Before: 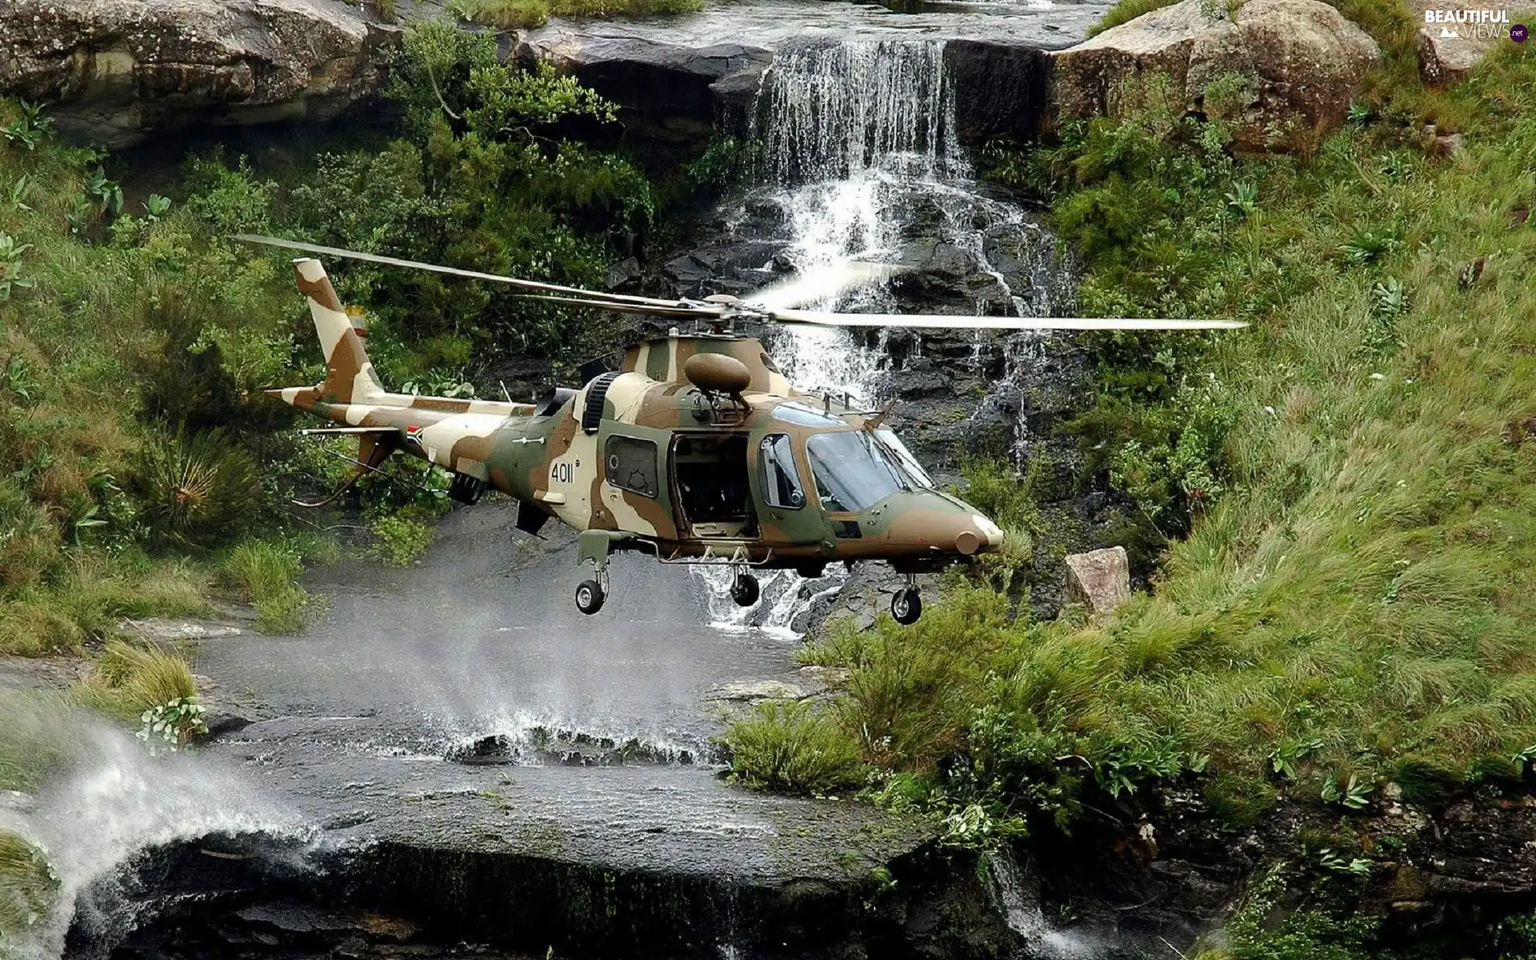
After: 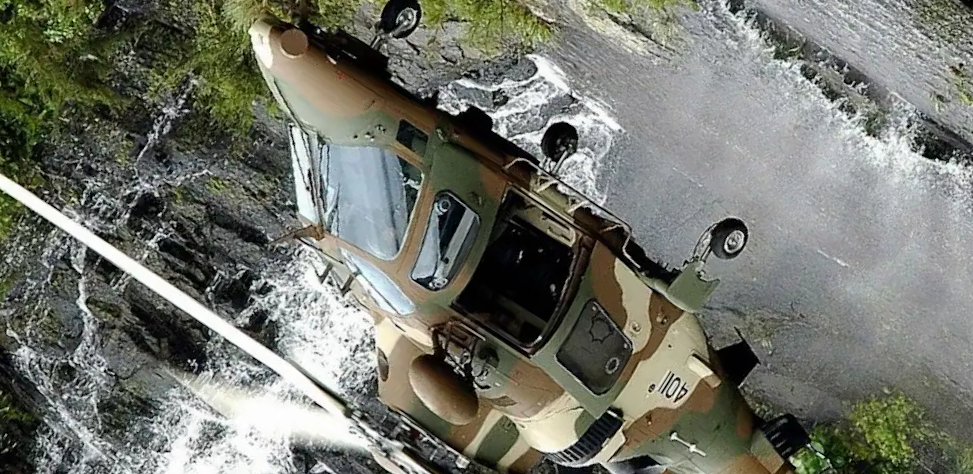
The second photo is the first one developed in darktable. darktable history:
crop and rotate: angle 147.59°, left 9.094%, top 15.614%, right 4.589%, bottom 17.07%
